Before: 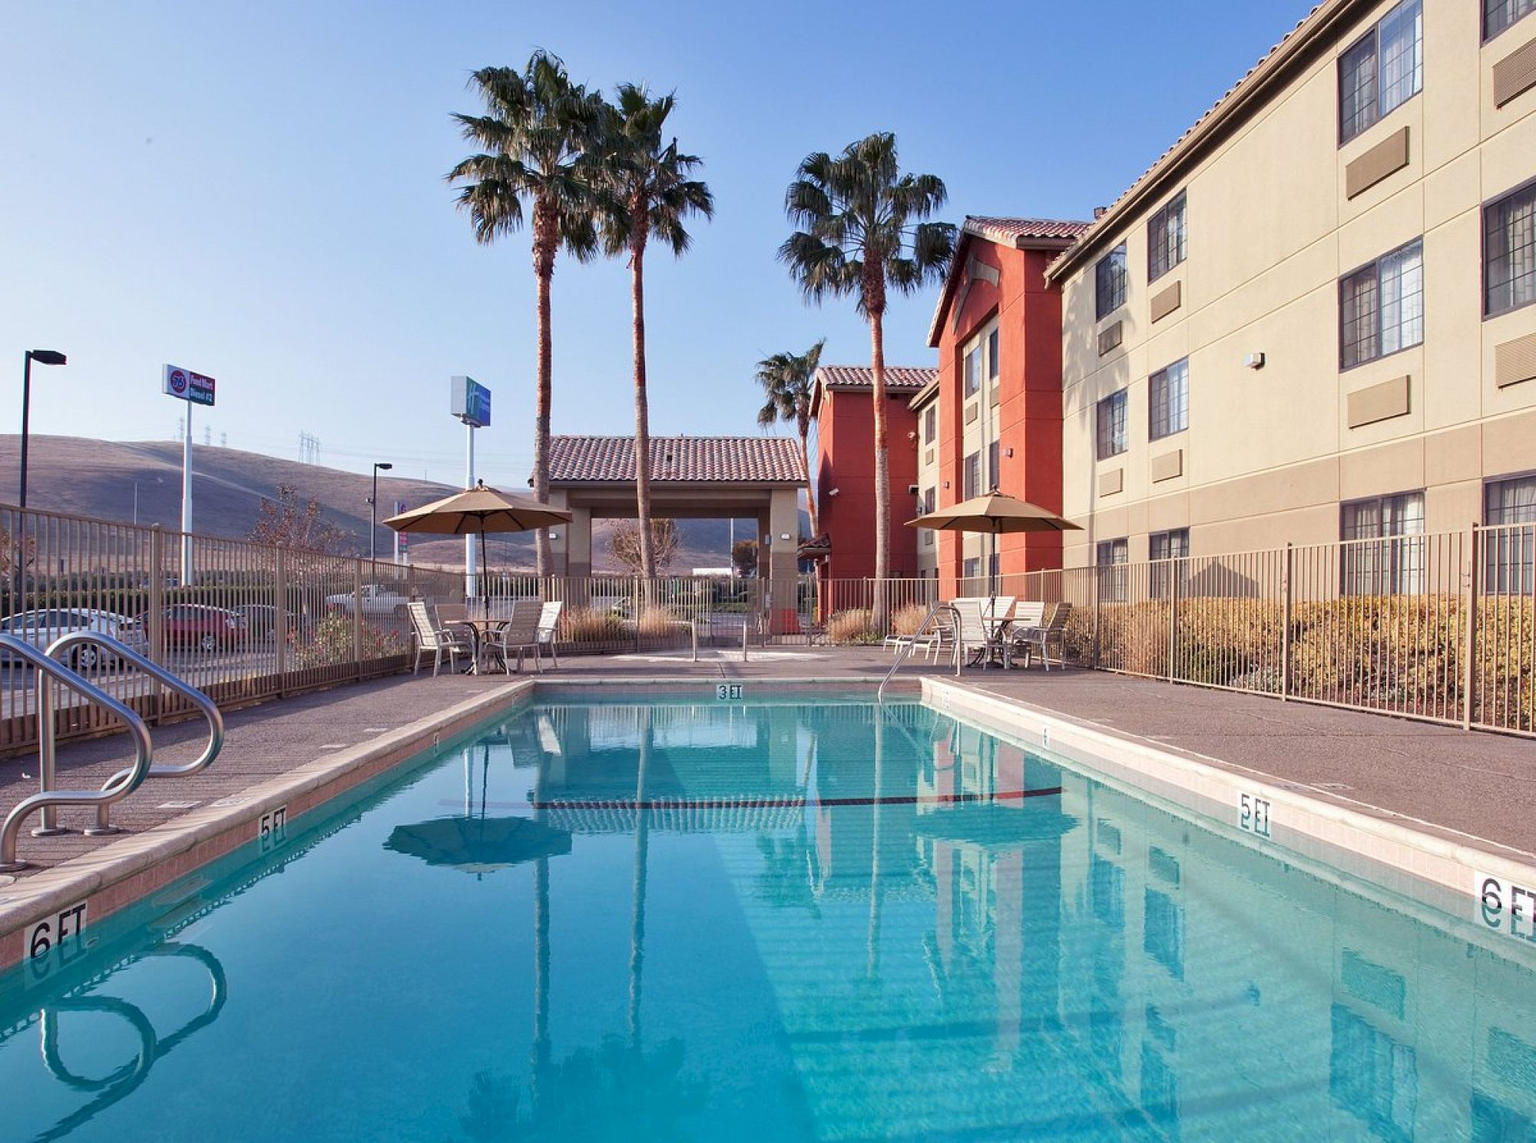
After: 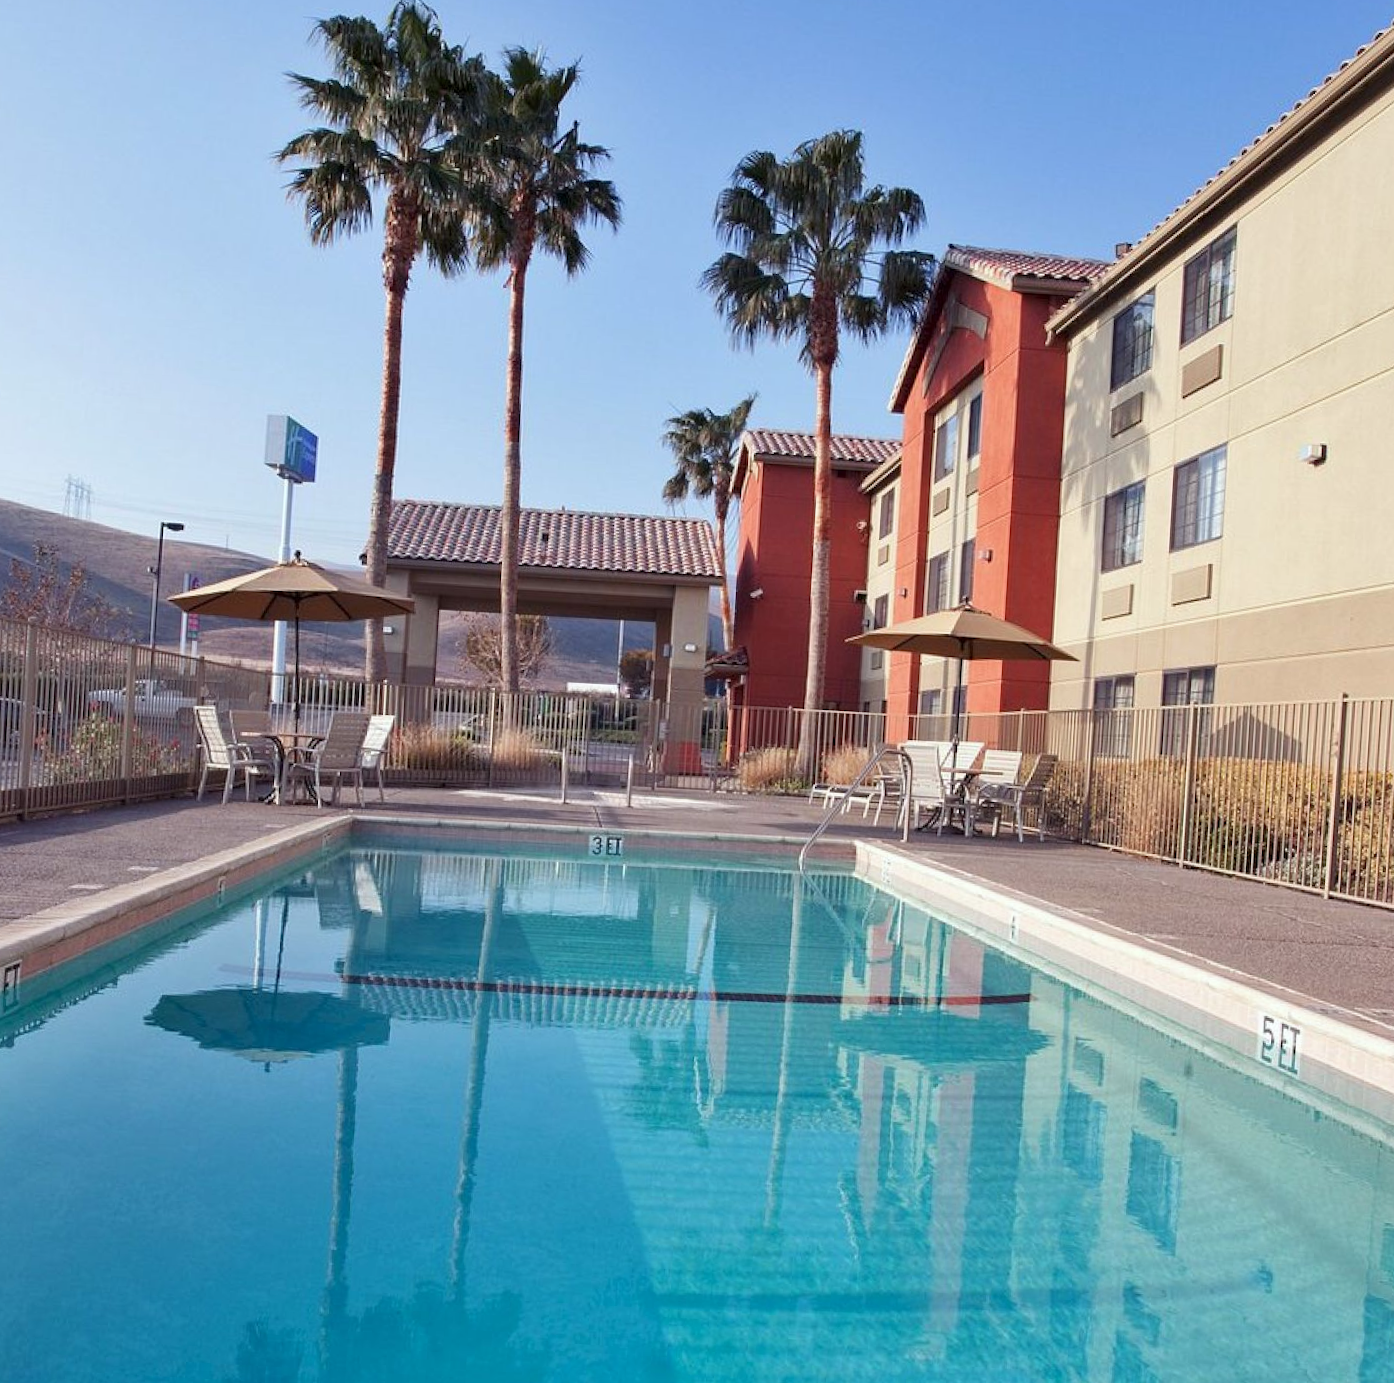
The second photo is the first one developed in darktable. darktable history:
white balance: red 0.978, blue 0.999
crop and rotate: angle -3.27°, left 14.277%, top 0.028%, right 10.766%, bottom 0.028%
